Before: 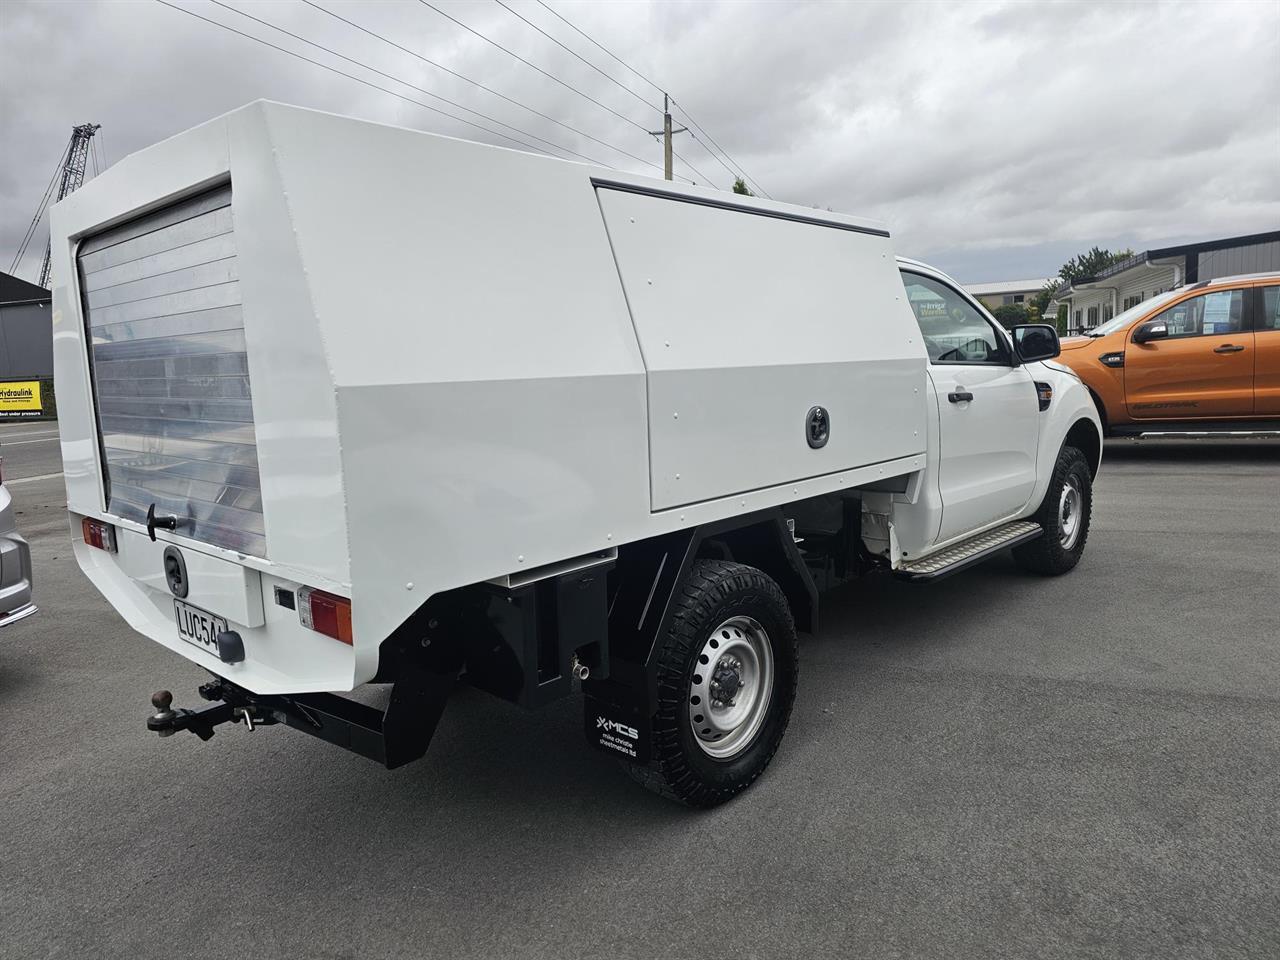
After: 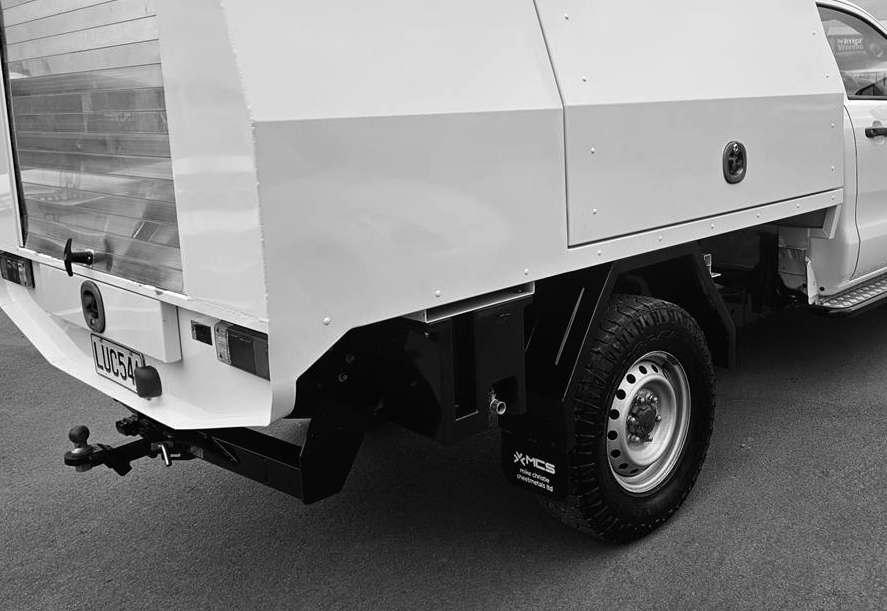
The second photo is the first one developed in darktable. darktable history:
color balance: contrast 8.5%, output saturation 105%
monochrome: a 1.94, b -0.638
crop: left 6.488%, top 27.668%, right 24.183%, bottom 8.656%
